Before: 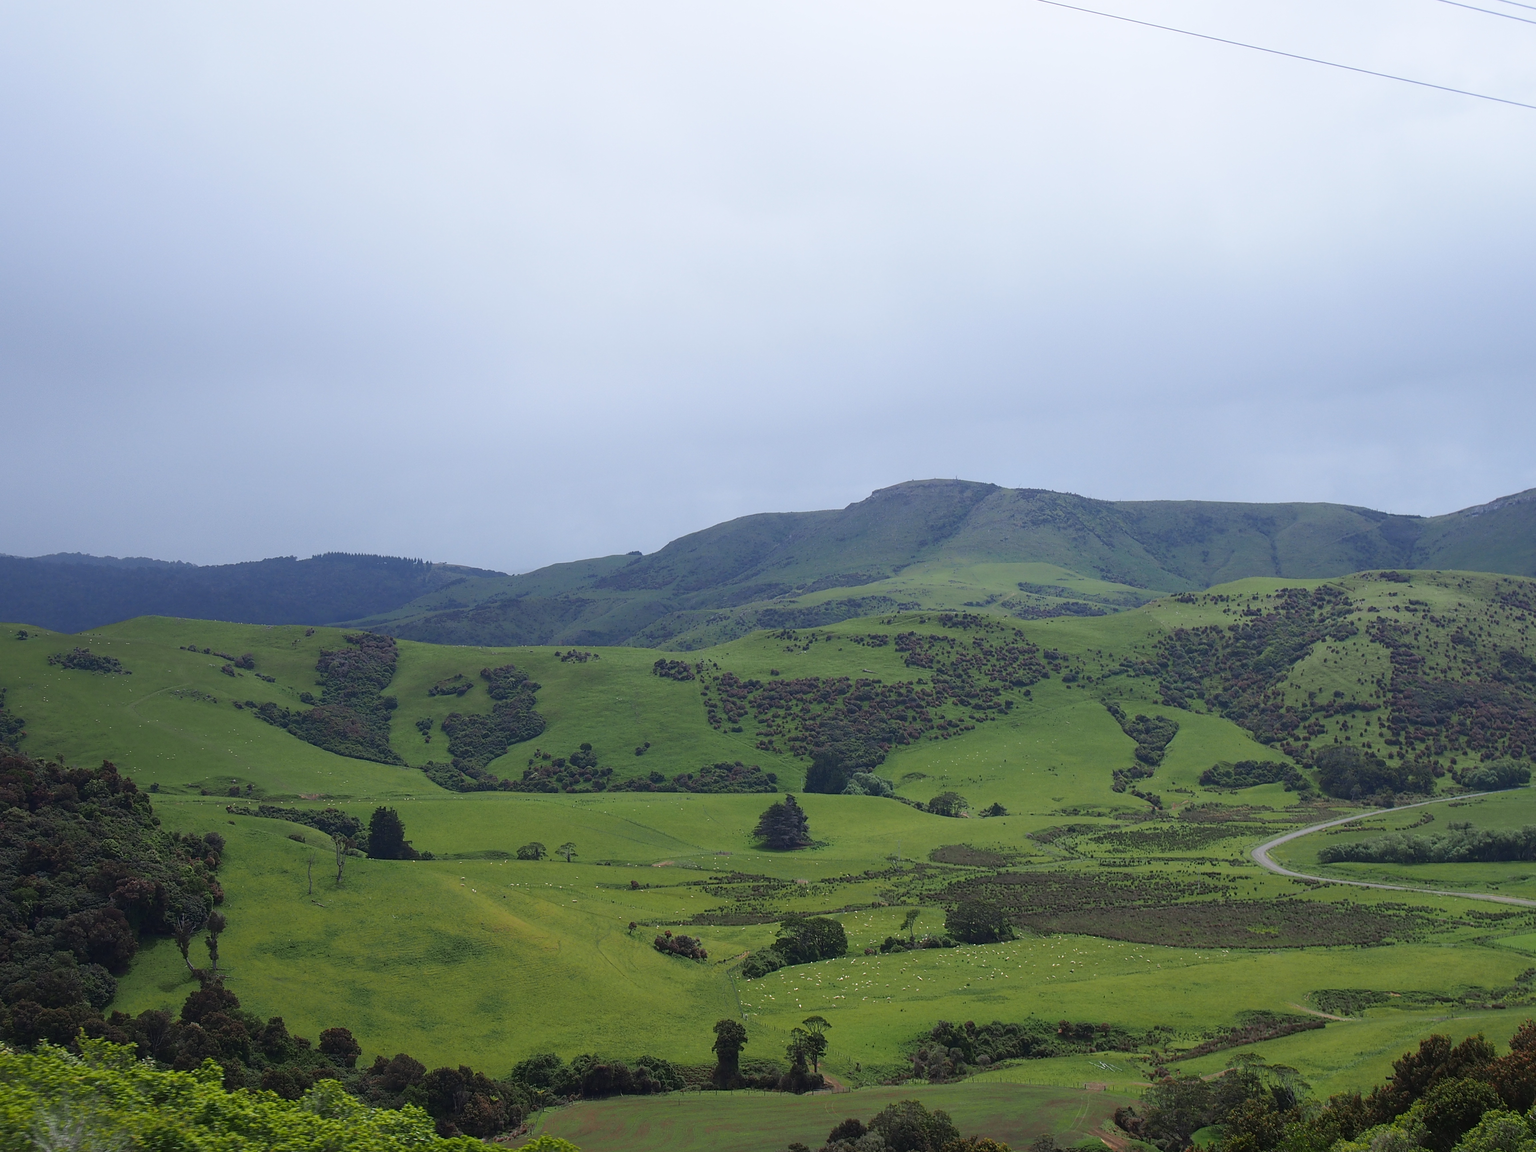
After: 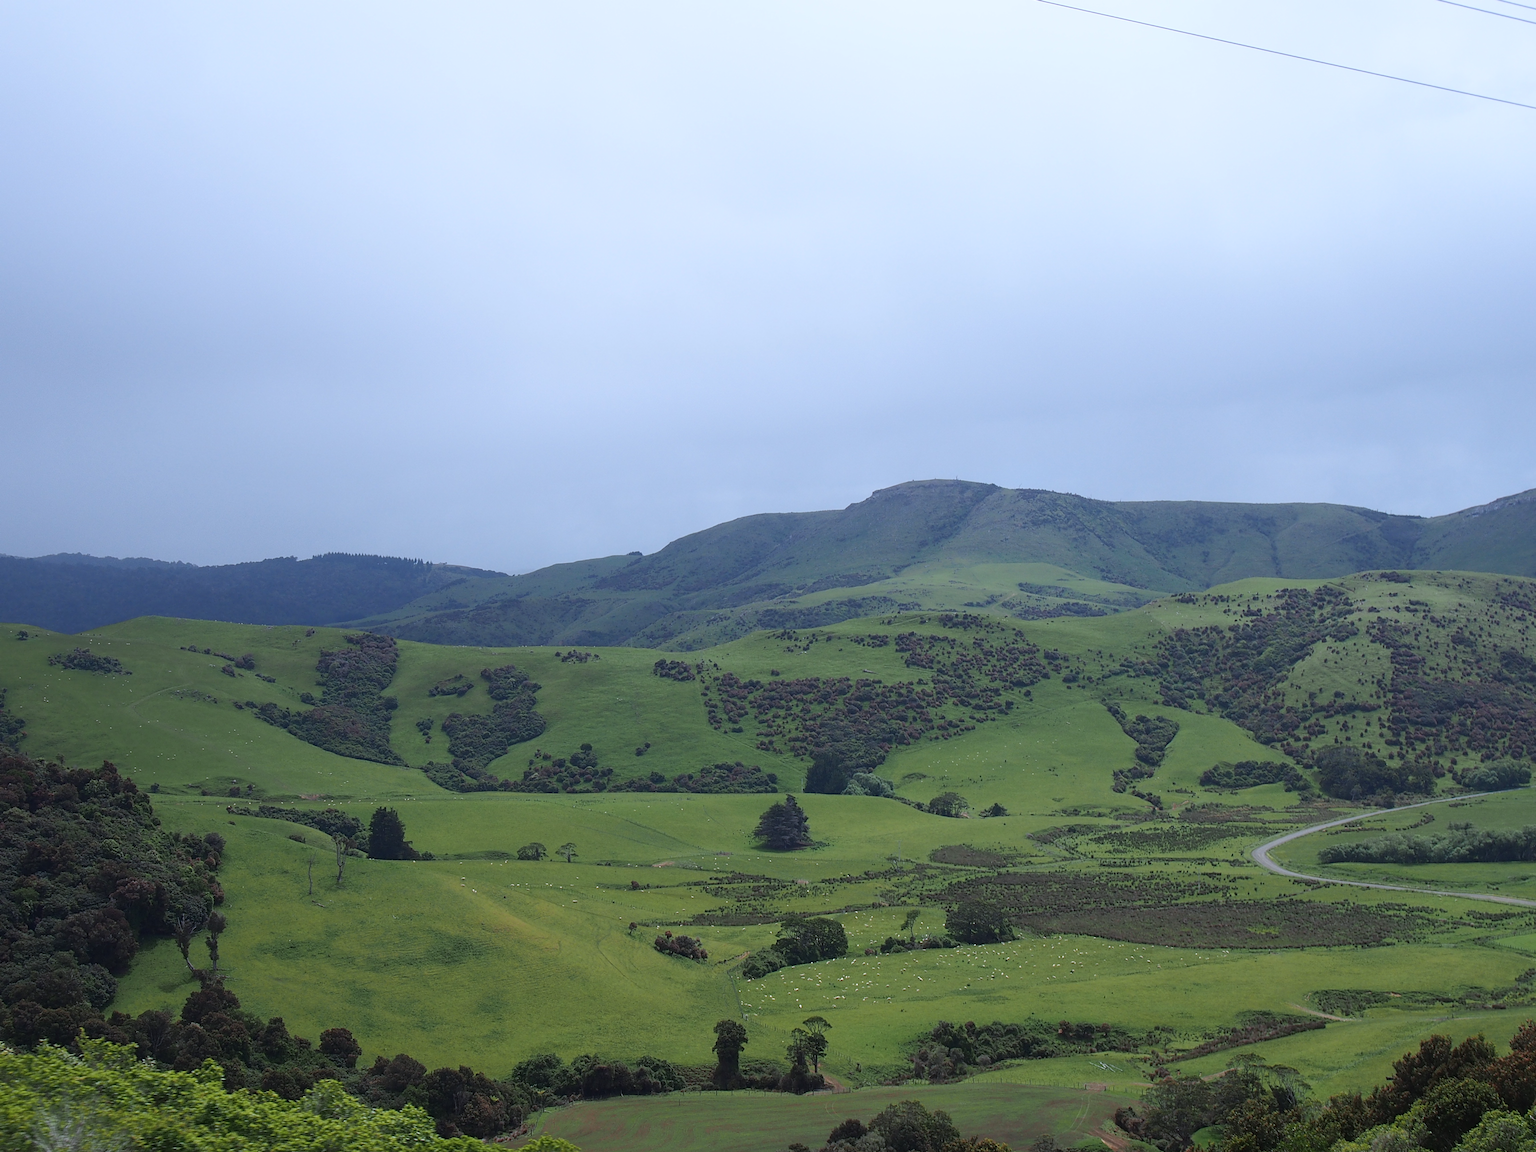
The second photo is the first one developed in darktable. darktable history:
contrast brightness saturation: contrast 0.01, saturation -0.05
color correction: highlights a* -0.772, highlights b* -8.92
